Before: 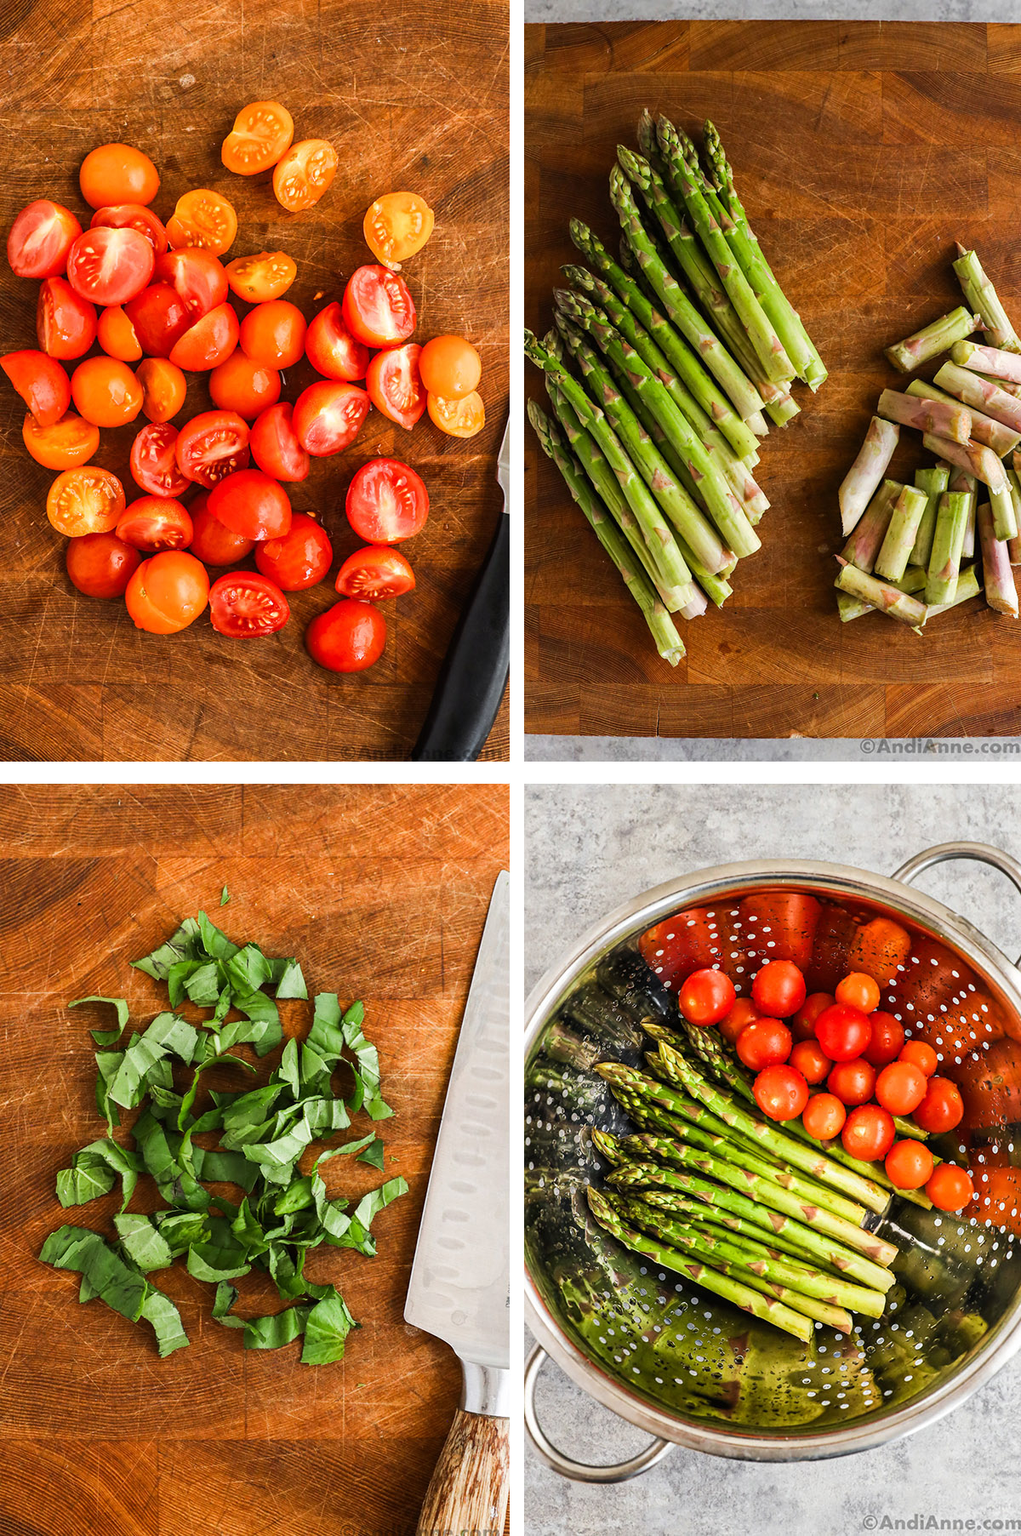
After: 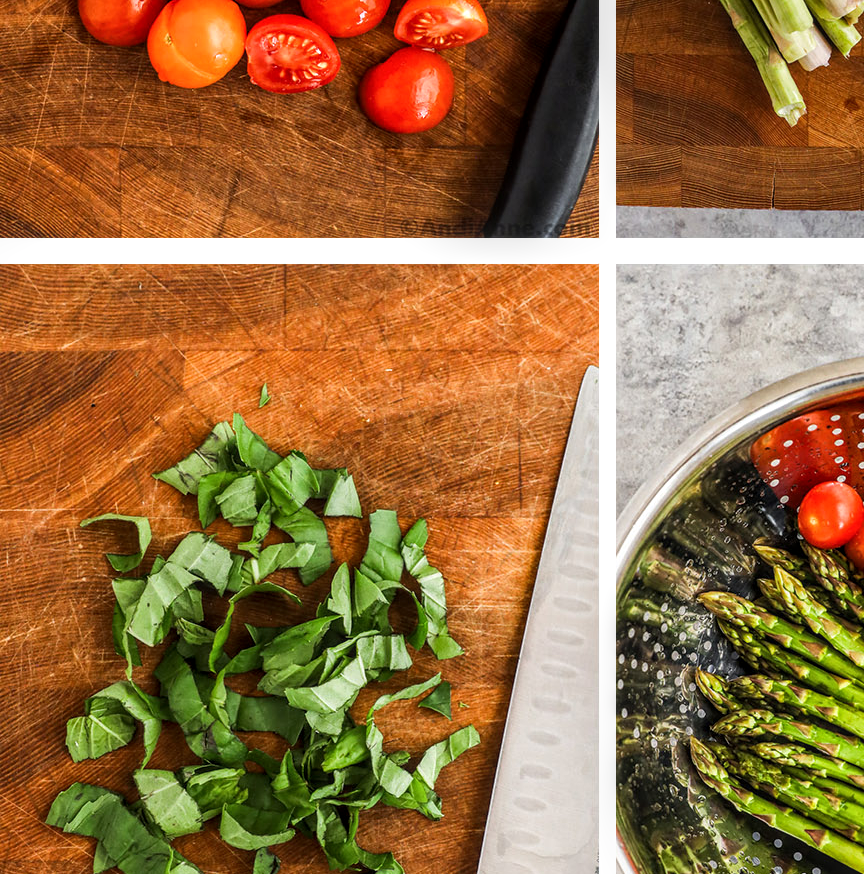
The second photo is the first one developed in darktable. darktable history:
crop: top 36.441%, right 27.952%, bottom 15.092%
local contrast: on, module defaults
